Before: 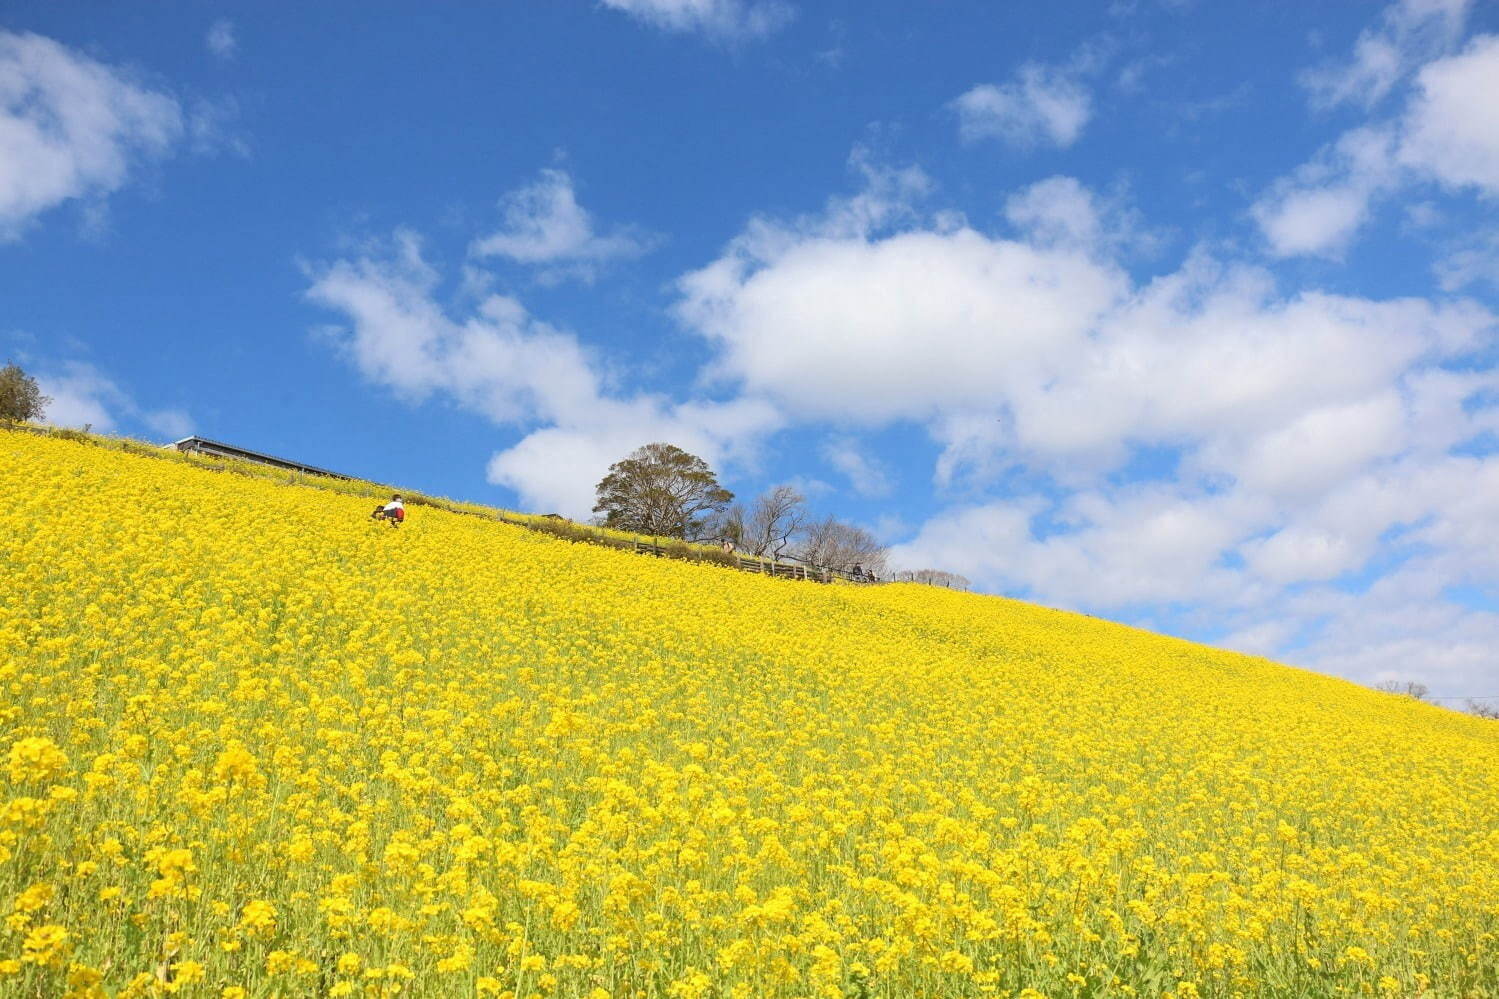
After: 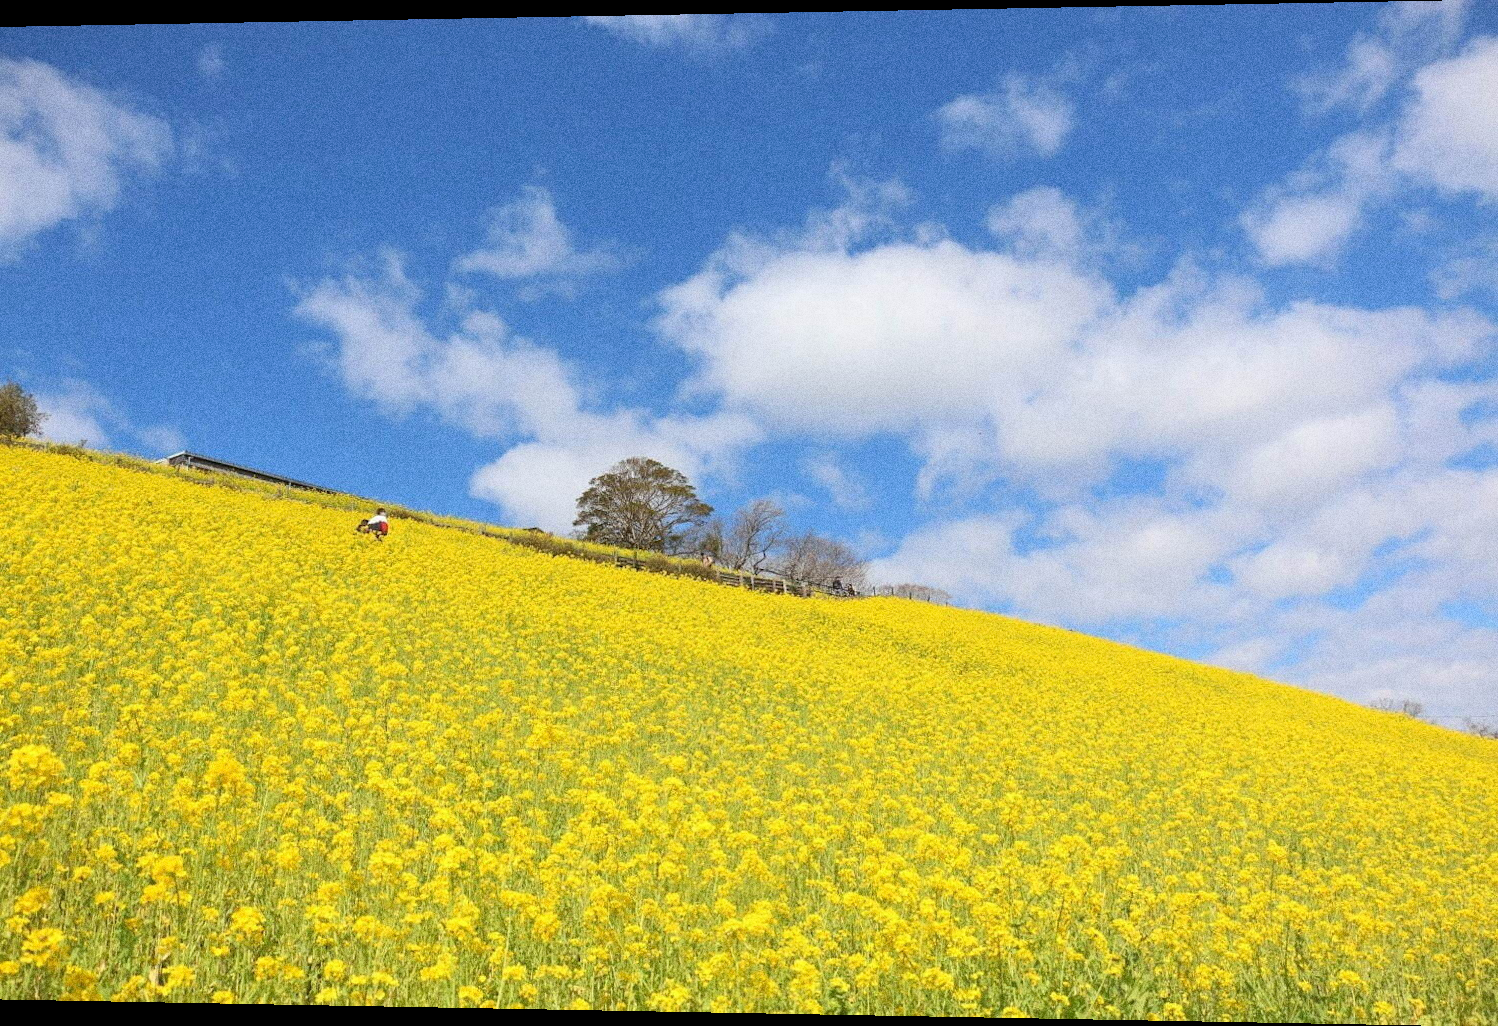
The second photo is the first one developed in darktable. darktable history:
grain: coarseness 0.09 ISO, strength 40%
rotate and perspective: lens shift (horizontal) -0.055, automatic cropping off
